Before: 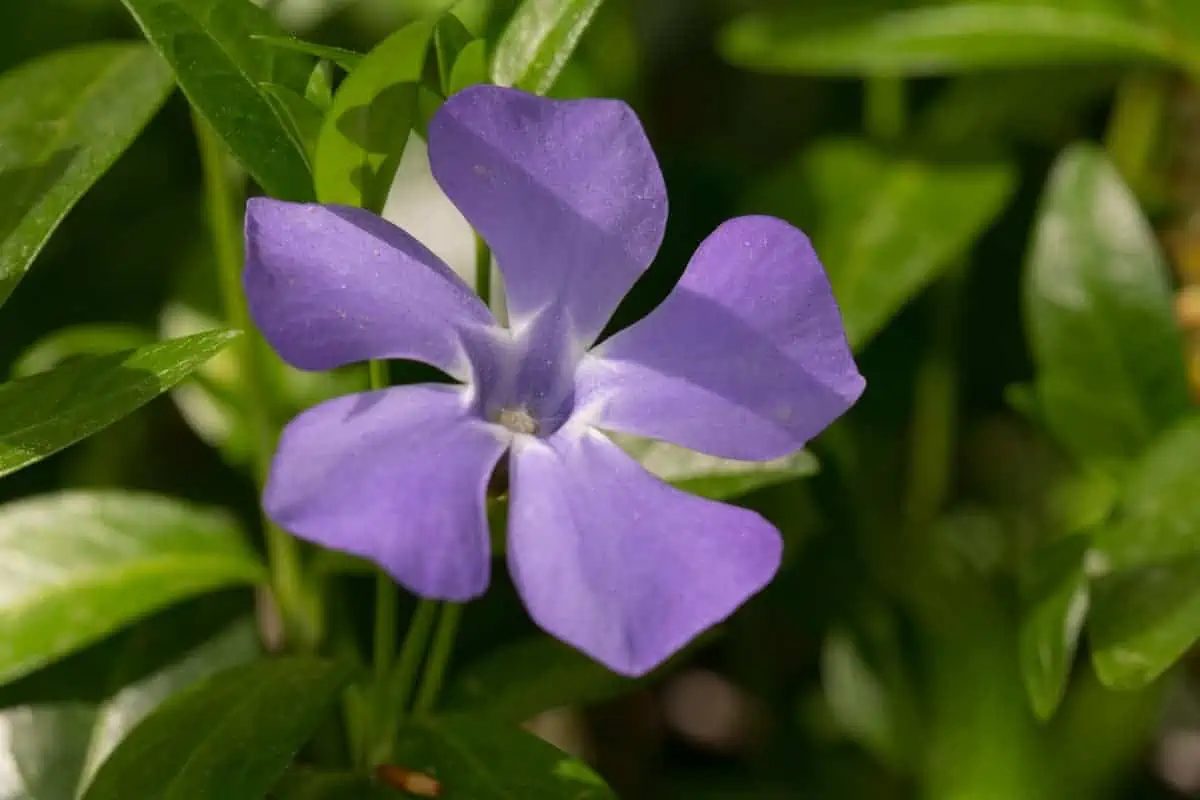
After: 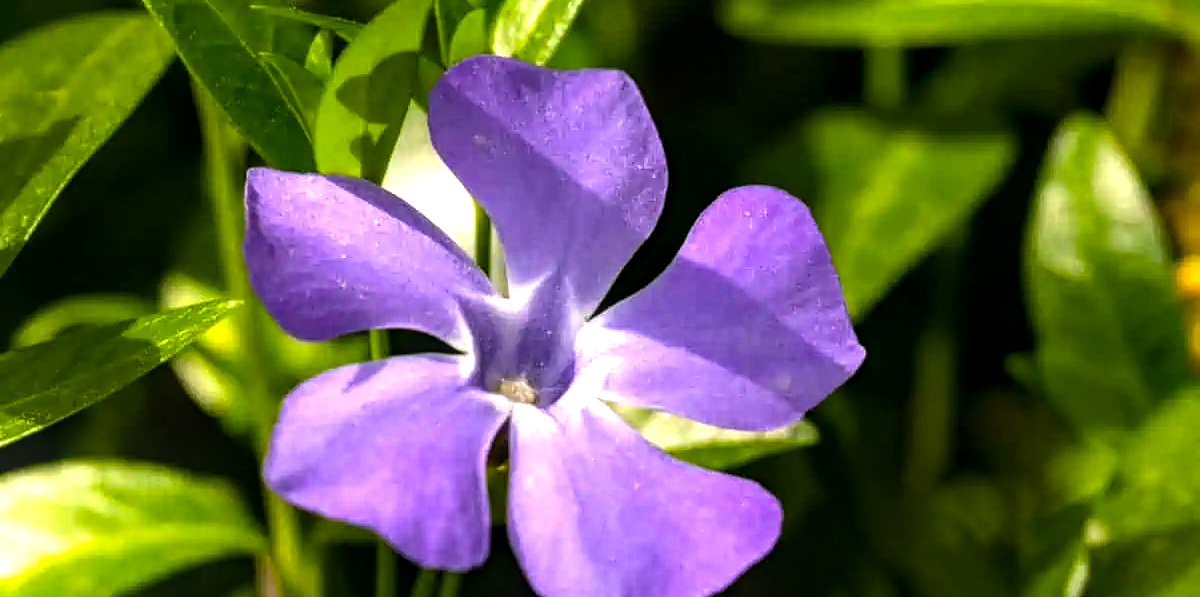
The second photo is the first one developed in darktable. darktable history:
crop: top 3.872%, bottom 21.452%
haze removal: compatibility mode true, adaptive false
local contrast: detail 130%
color balance rgb: highlights gain › luminance 9.991%, perceptual saturation grading › global saturation 35.239%, perceptual brilliance grading › global brilliance -18.233%, perceptual brilliance grading › highlights 29.34%
tone equalizer: -8 EV -0.712 EV, -7 EV -0.673 EV, -6 EV -0.574 EV, -5 EV -0.399 EV, -3 EV 0.396 EV, -2 EV 0.6 EV, -1 EV 0.696 EV, +0 EV 0.72 EV
